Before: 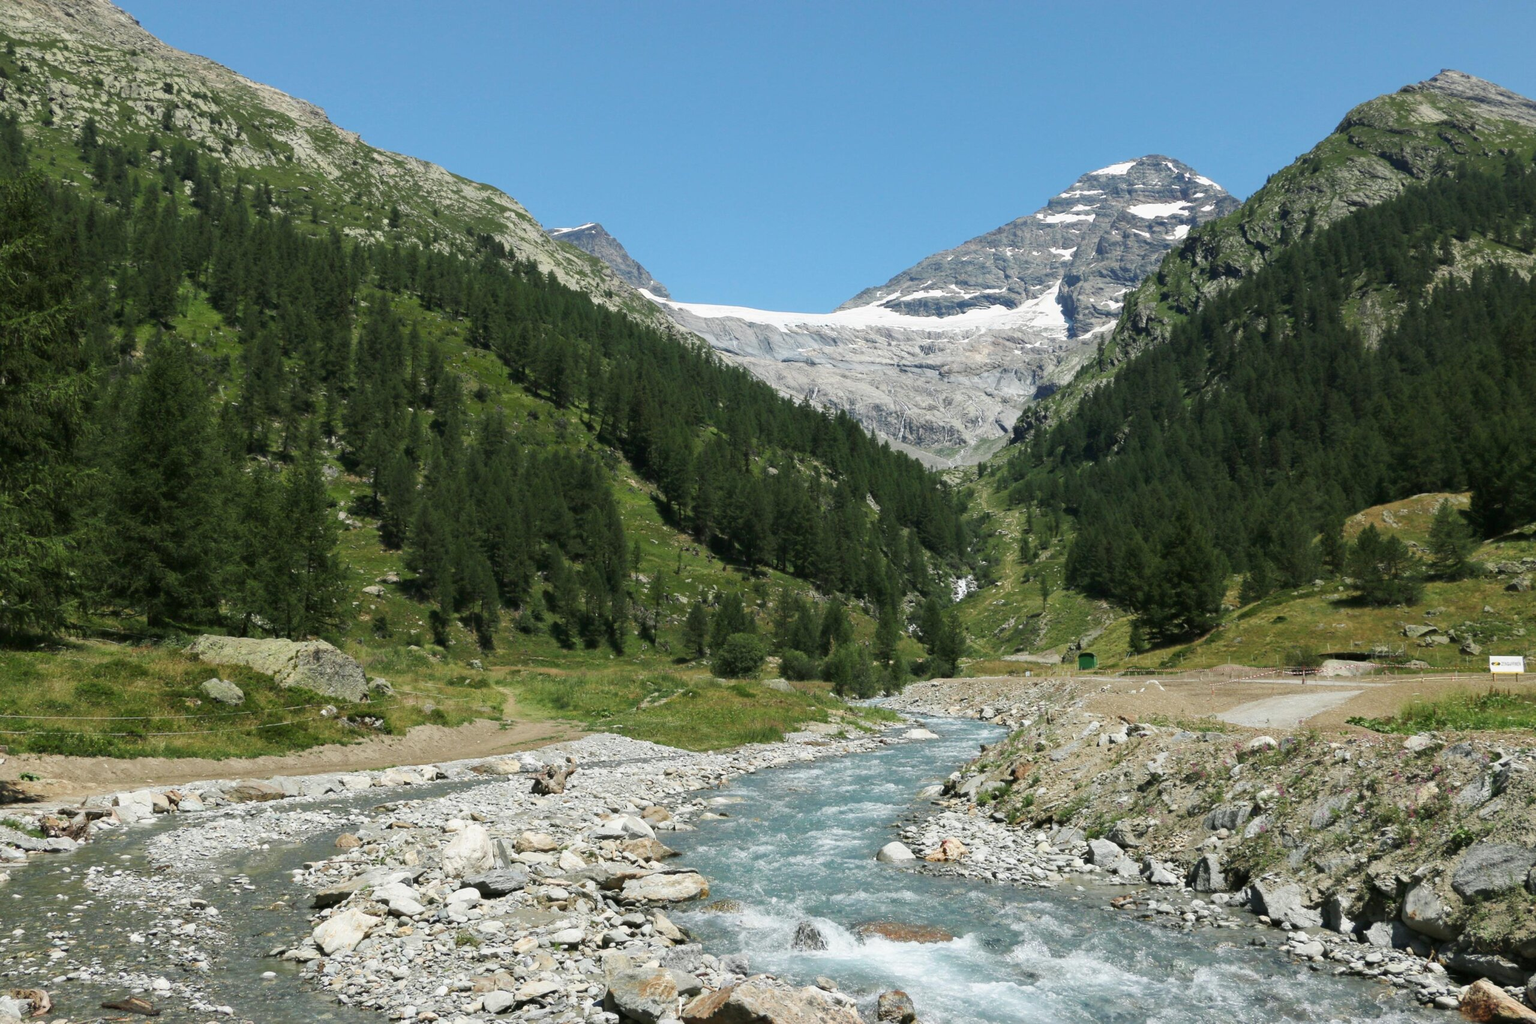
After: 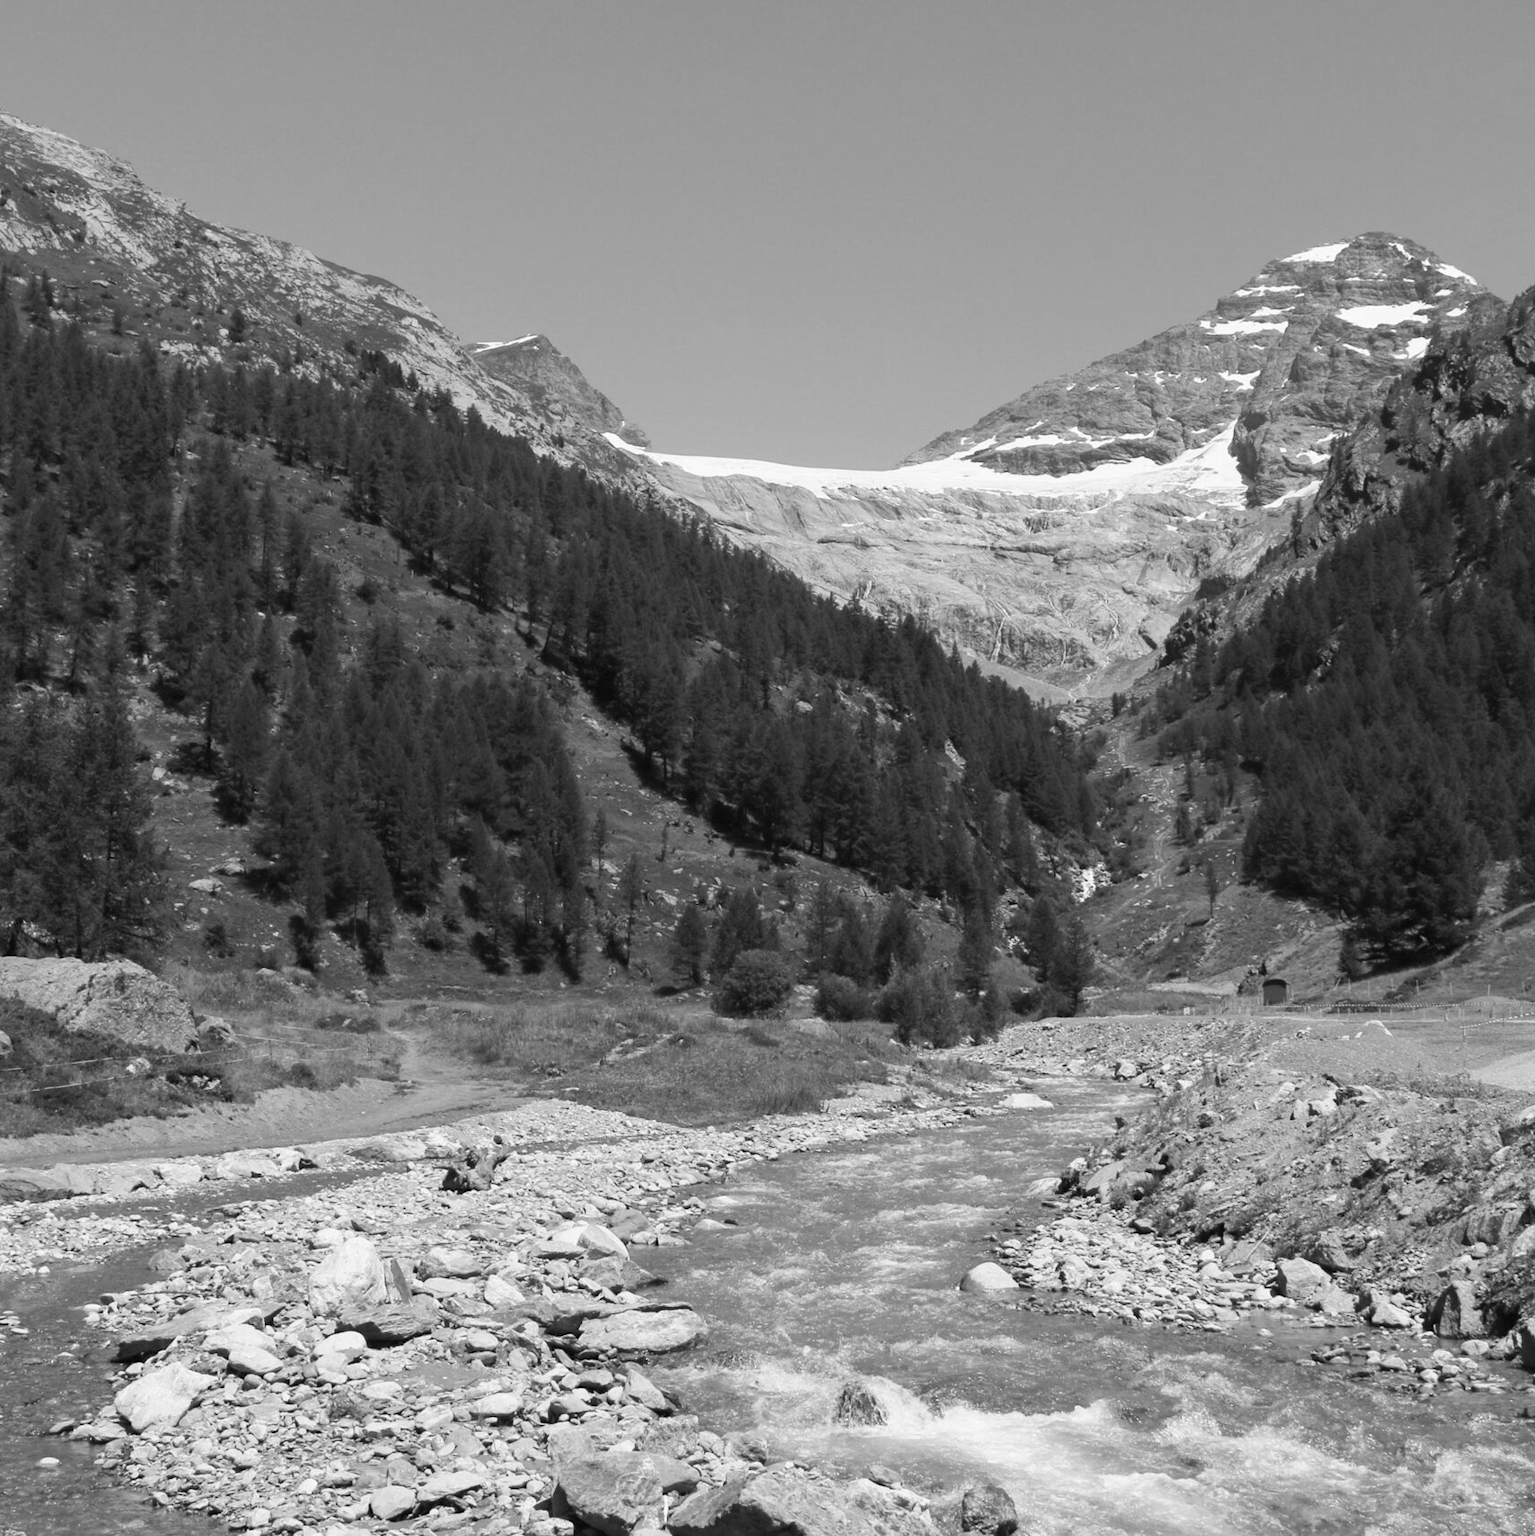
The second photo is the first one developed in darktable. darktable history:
color balance rgb: on, module defaults
crop: left 15.419%, right 17.914%
monochrome: on, module defaults
exposure: compensate highlight preservation false
